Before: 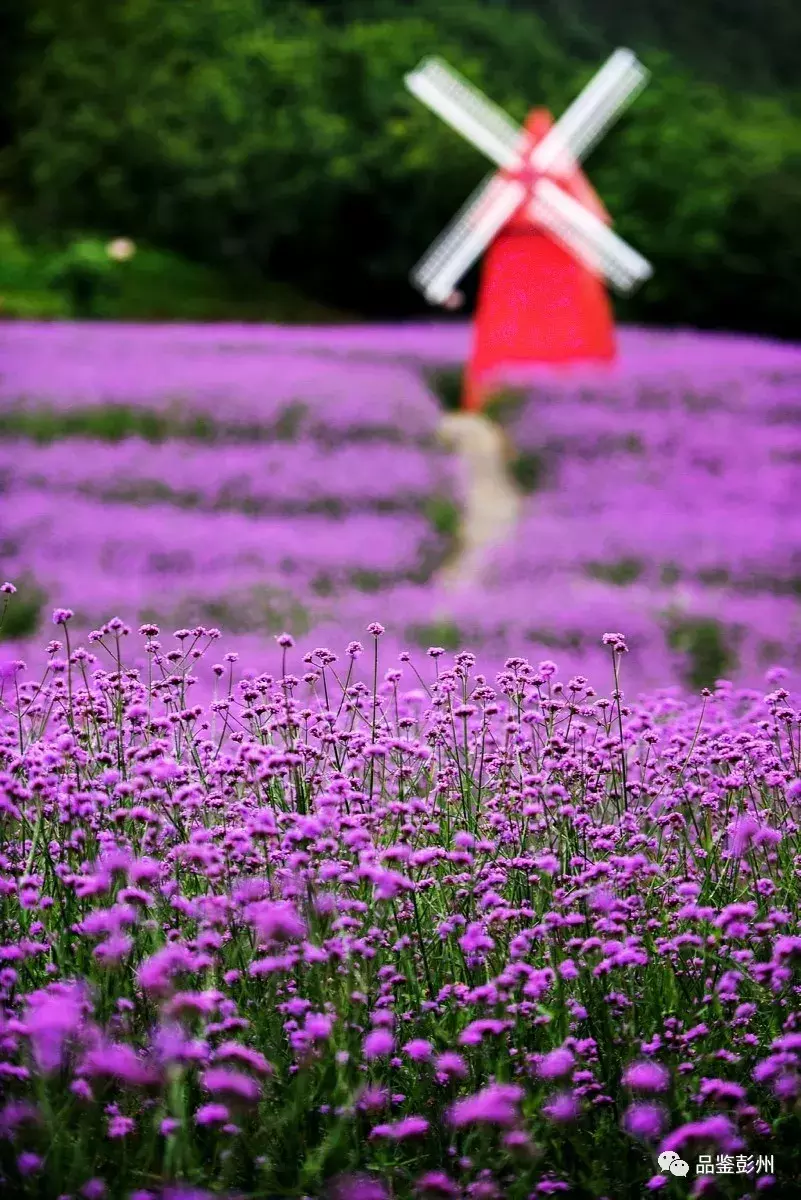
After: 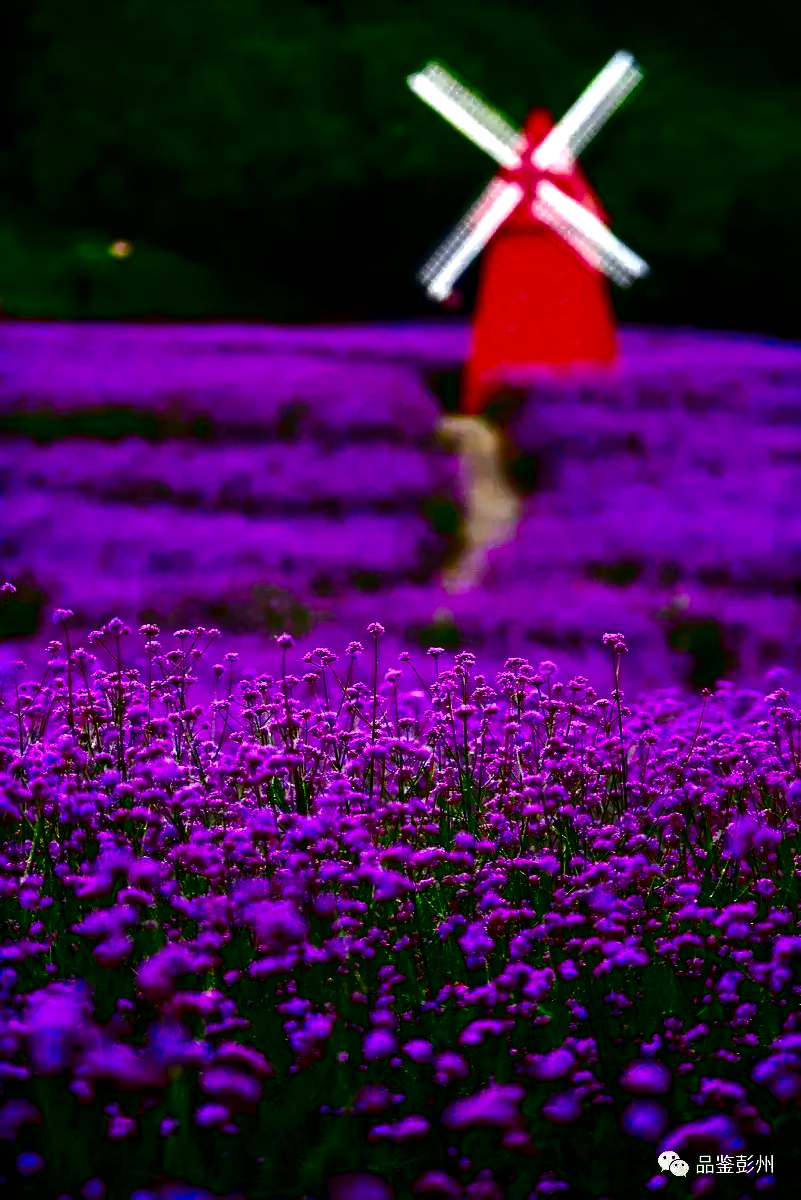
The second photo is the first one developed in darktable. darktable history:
color balance rgb: shadows lift › chroma 2.968%, shadows lift › hue 280.04°, perceptual saturation grading › global saturation 0.807%, contrast 15.001%
contrast brightness saturation: brightness -0.991, saturation 0.989
